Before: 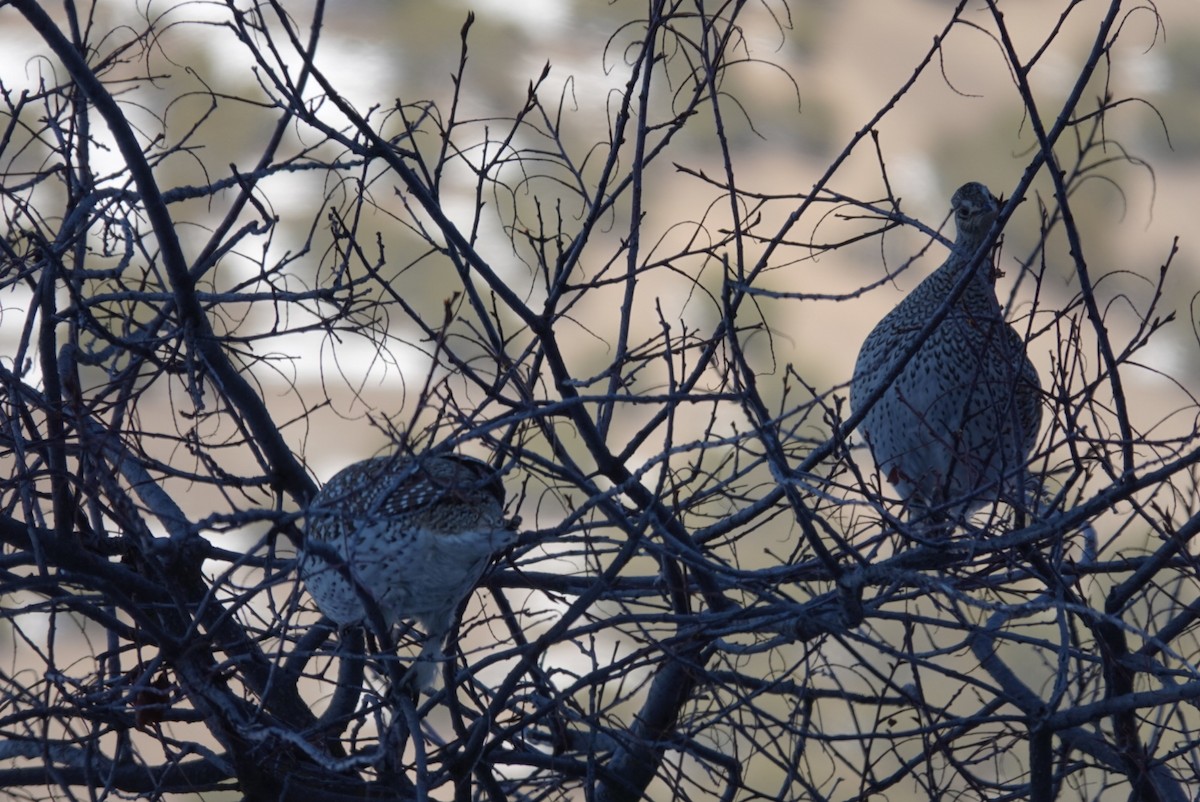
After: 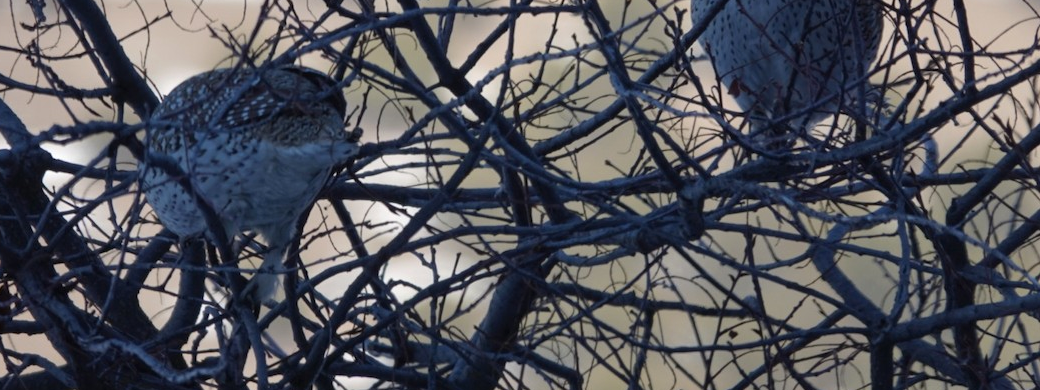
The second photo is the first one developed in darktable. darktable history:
crop and rotate: left 13.287%, top 48.457%, bottom 2.855%
levels: levels [0, 0.476, 0.951]
